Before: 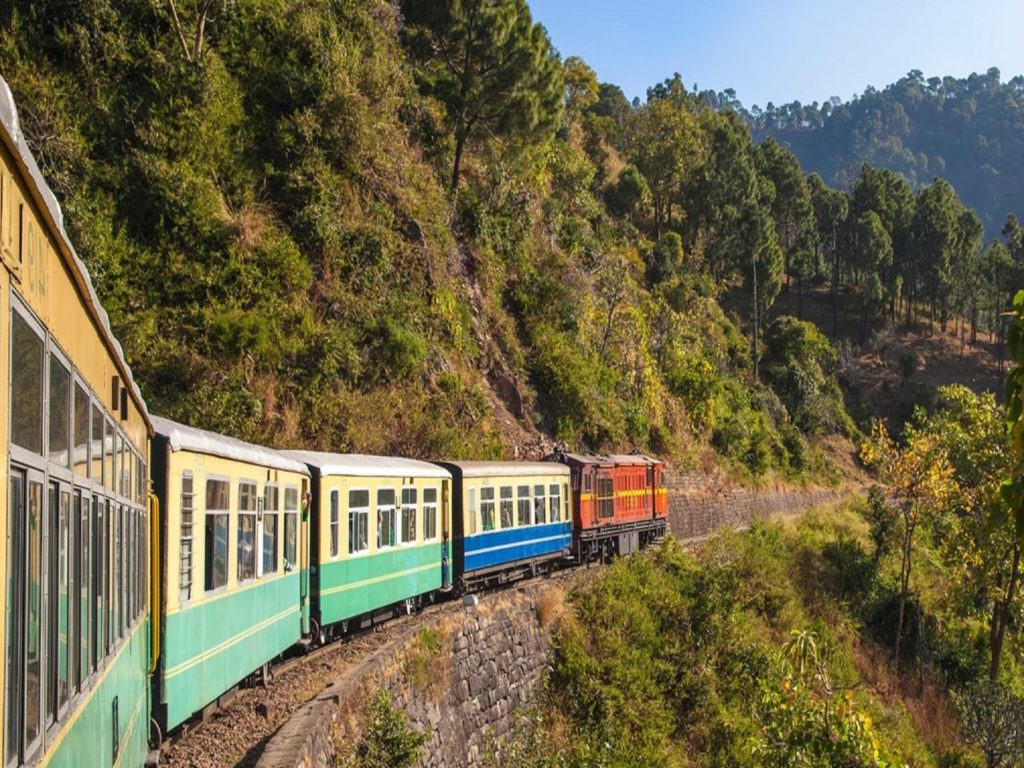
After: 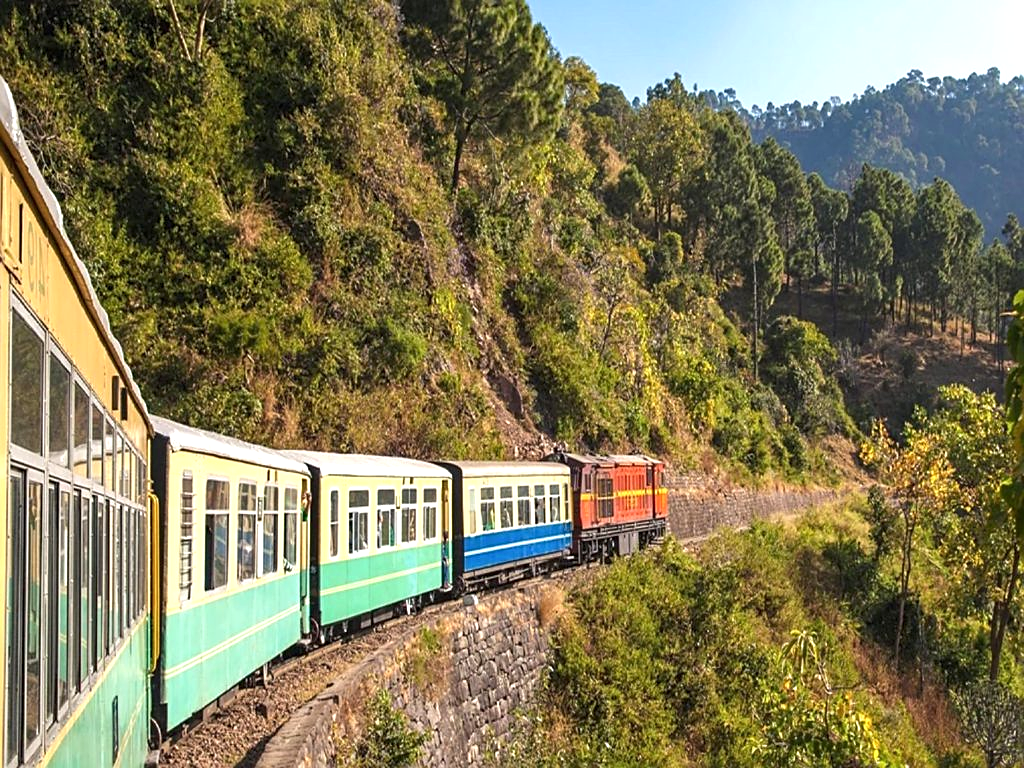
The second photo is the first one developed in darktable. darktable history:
sharpen: on, module defaults
color correction: saturation 0.98
exposure: black level correction 0.001, exposure 0.5 EV, compensate exposure bias true, compensate highlight preservation false
